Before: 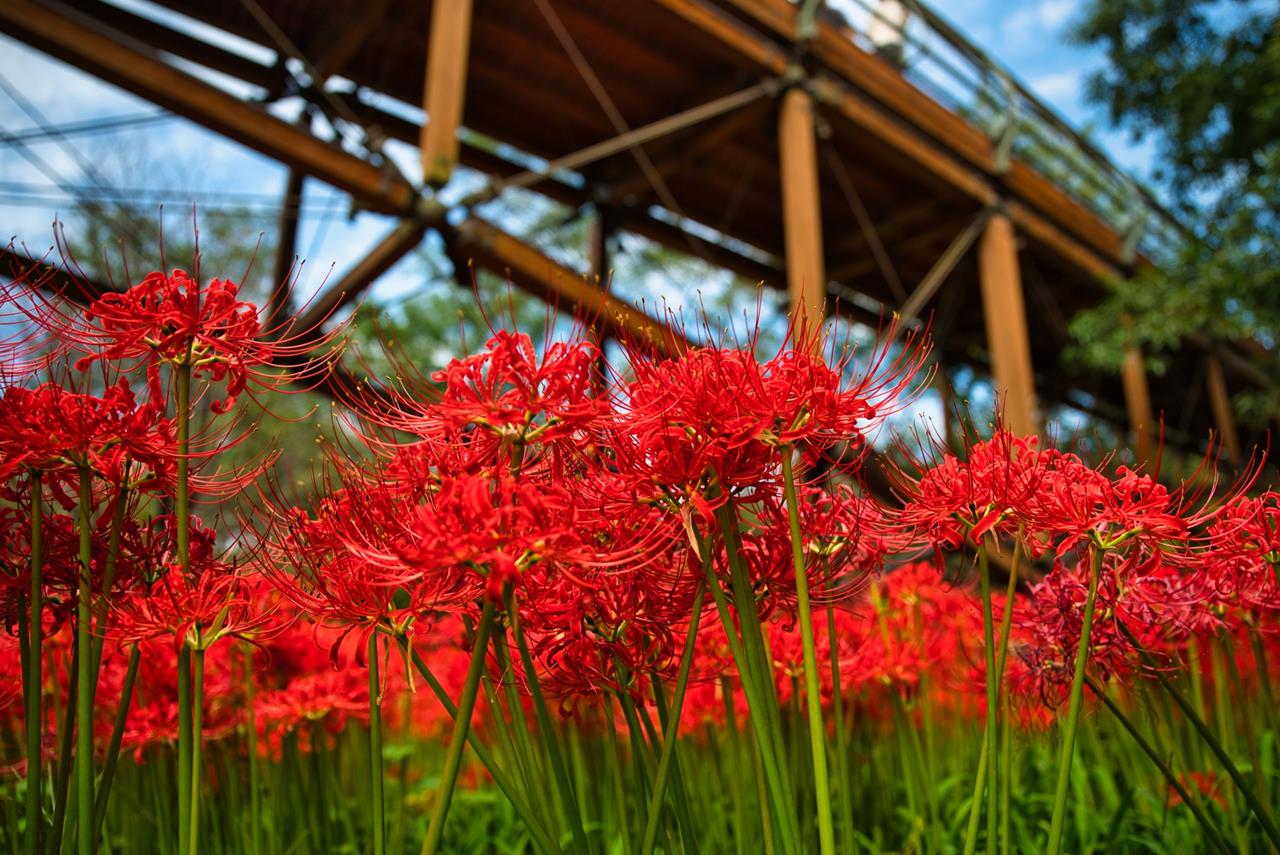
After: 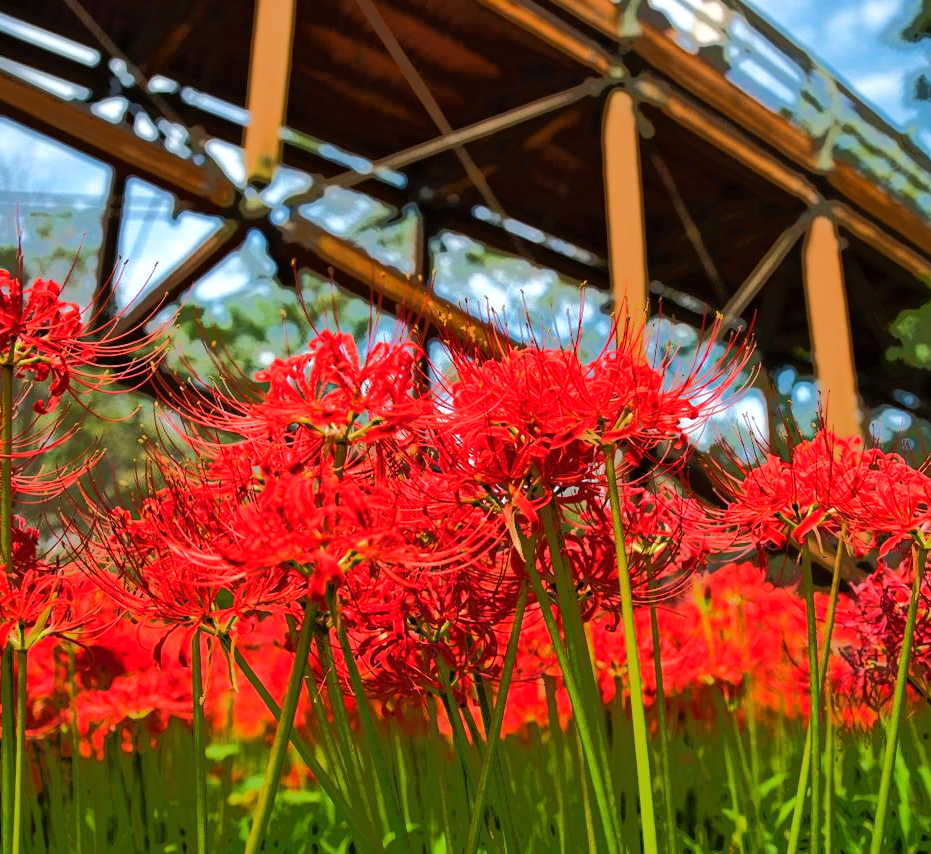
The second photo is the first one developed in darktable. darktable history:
crop: left 13.871%, top 0%, right 13.376%
tone equalizer: -7 EV -0.644 EV, -6 EV 0.998 EV, -5 EV -0.43 EV, -4 EV 0.441 EV, -3 EV 0.411 EV, -2 EV 0.16 EV, -1 EV -0.159 EV, +0 EV -0.409 EV, edges refinement/feathering 500, mask exposure compensation -1.57 EV, preserve details no
exposure: exposure 0.203 EV, compensate highlight preservation false
